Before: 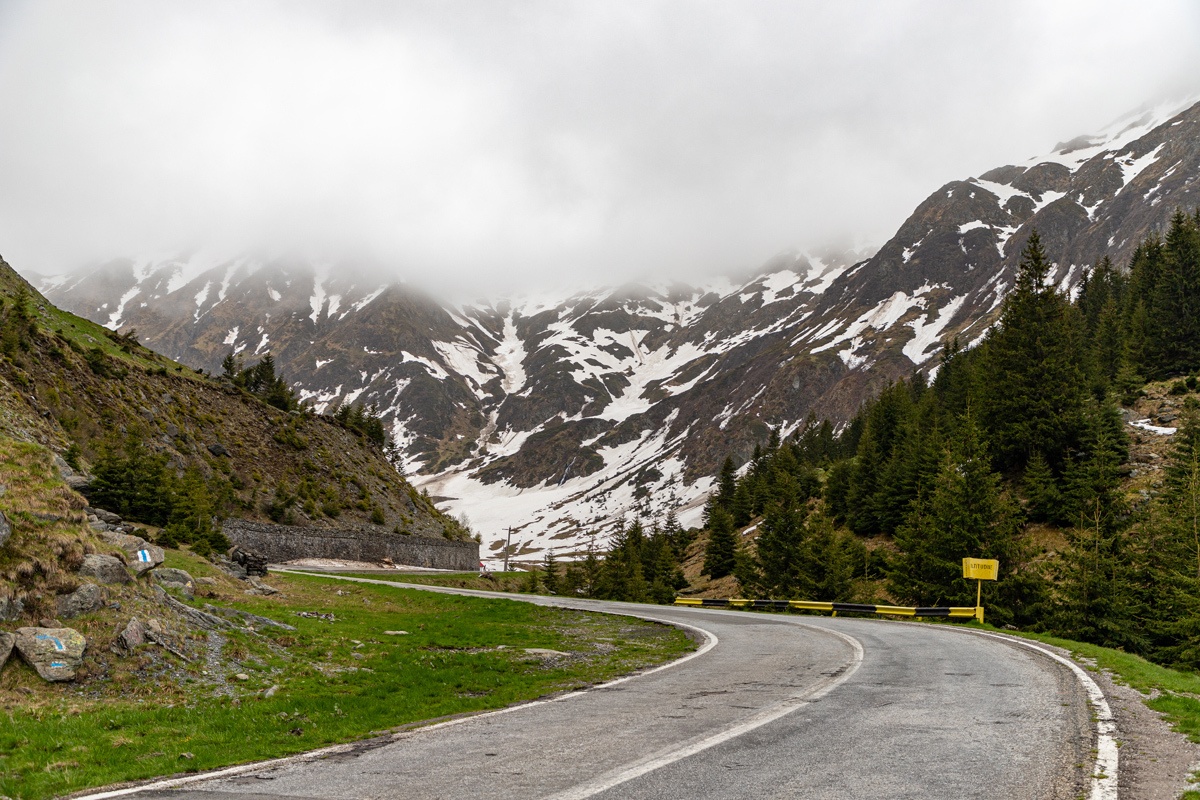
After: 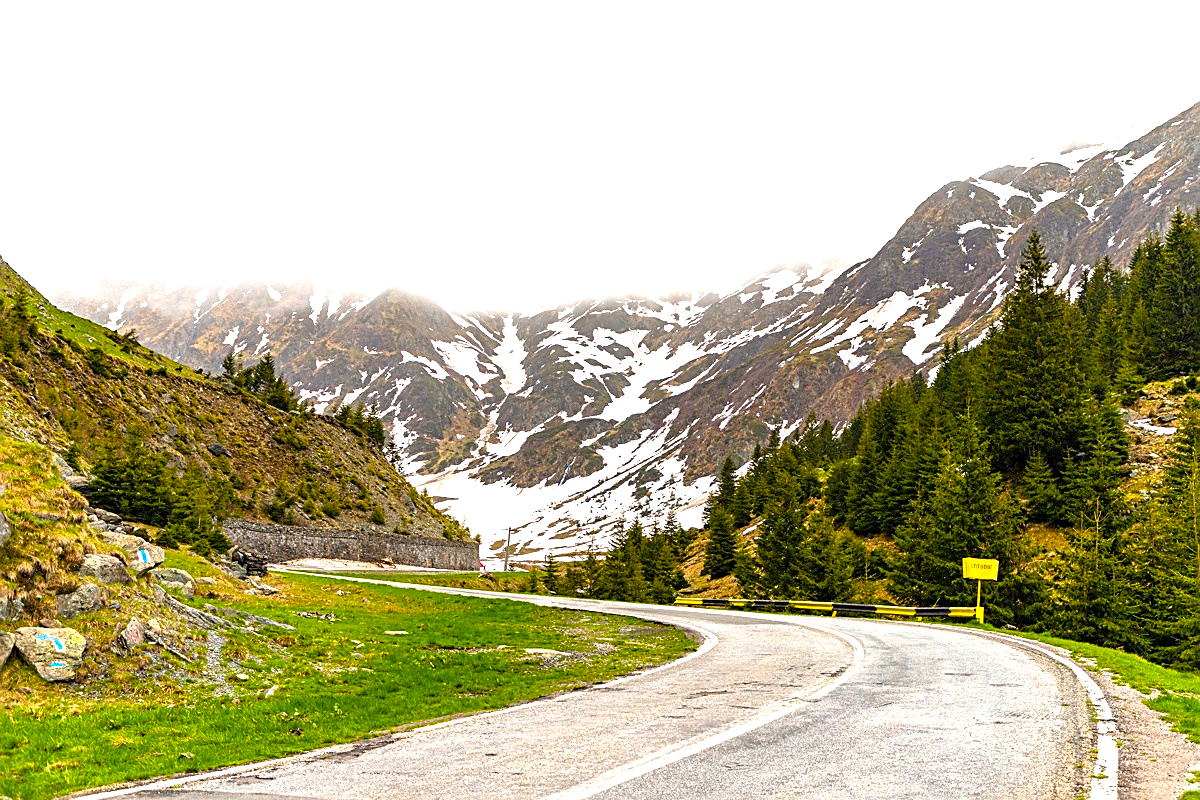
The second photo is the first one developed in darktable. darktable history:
exposure: black level correction 0, exposure 1.375 EV, compensate exposure bias true, compensate highlight preservation false
color balance rgb: global offset › luminance -0.251%, linear chroma grading › global chroma 15.286%, perceptual saturation grading › global saturation 0.663%, global vibrance 50.493%
sharpen: on, module defaults
